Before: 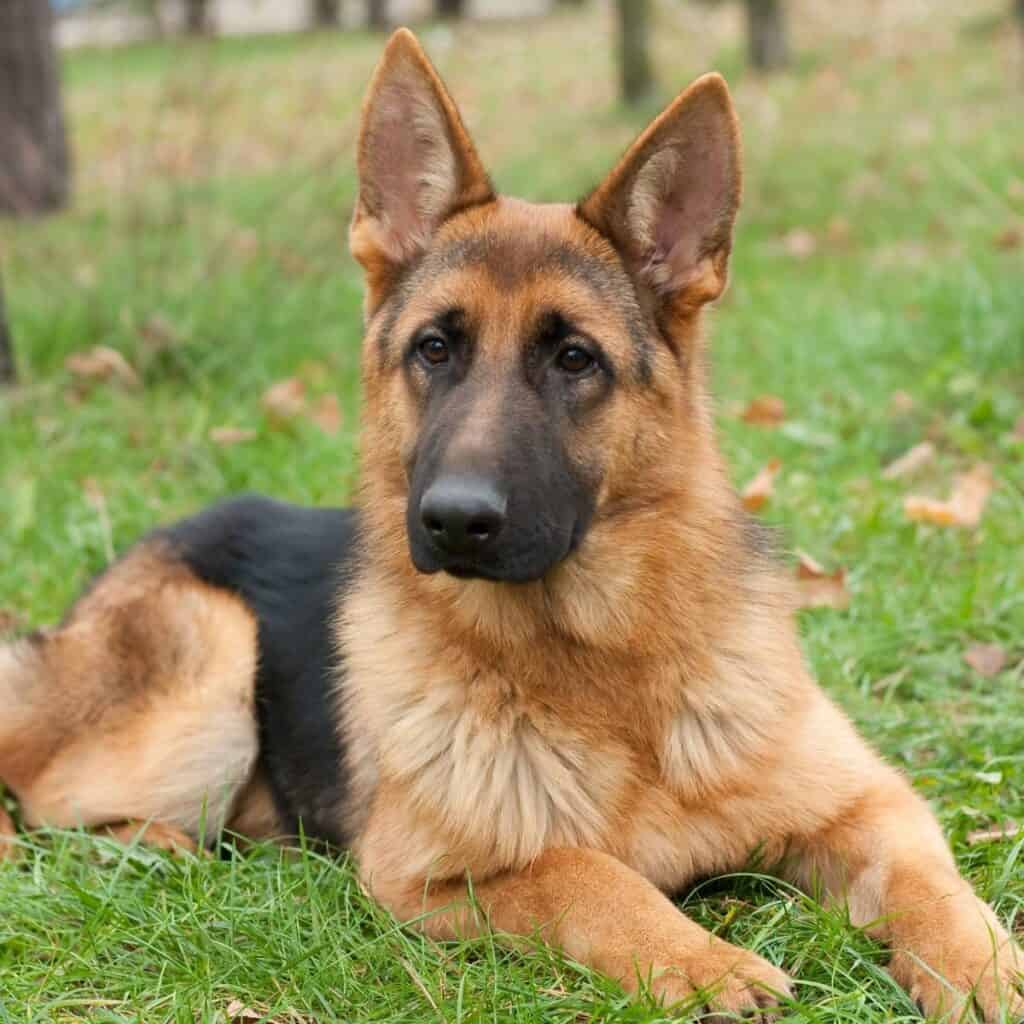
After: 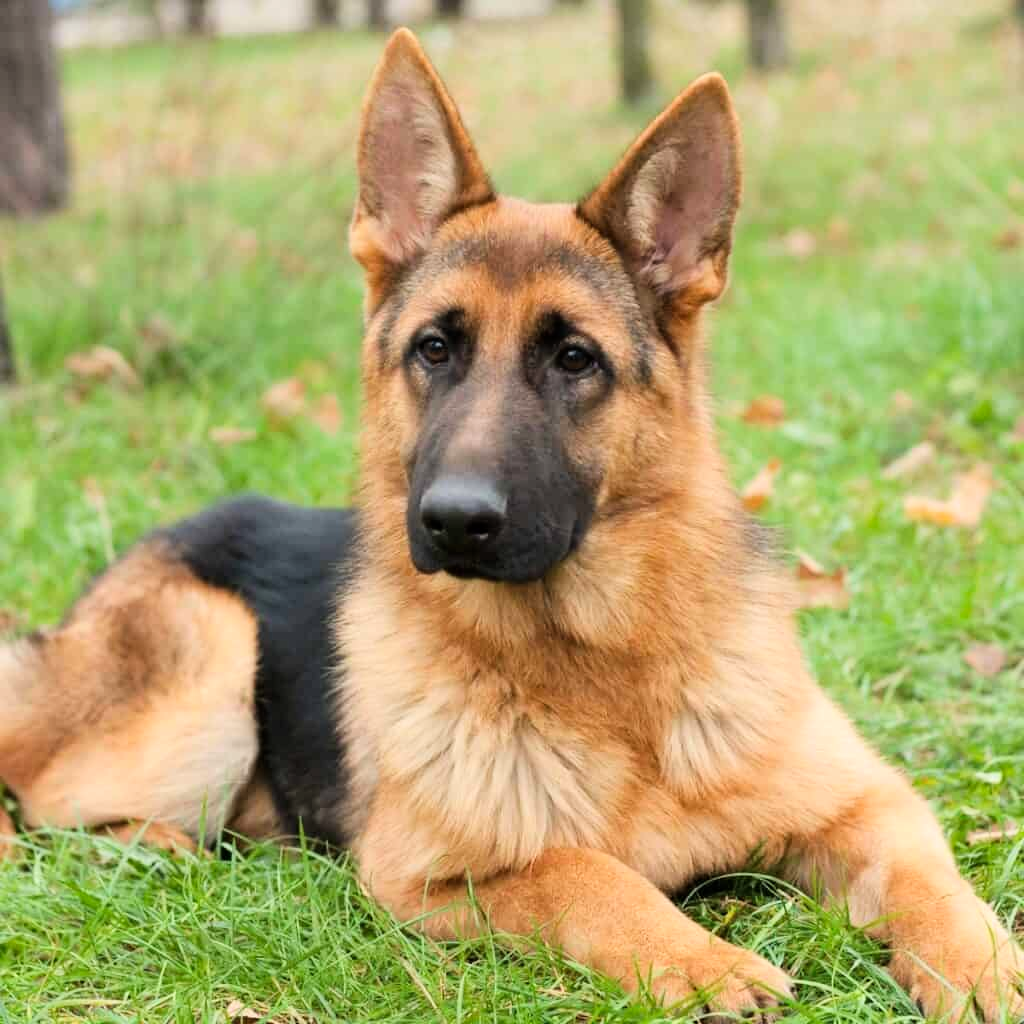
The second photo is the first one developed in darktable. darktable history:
tone curve: curves: ch0 [(0, 0) (0.004, 0.001) (0.133, 0.112) (0.325, 0.362) (0.832, 0.893) (1, 1)], color space Lab, linked channels, preserve colors none
